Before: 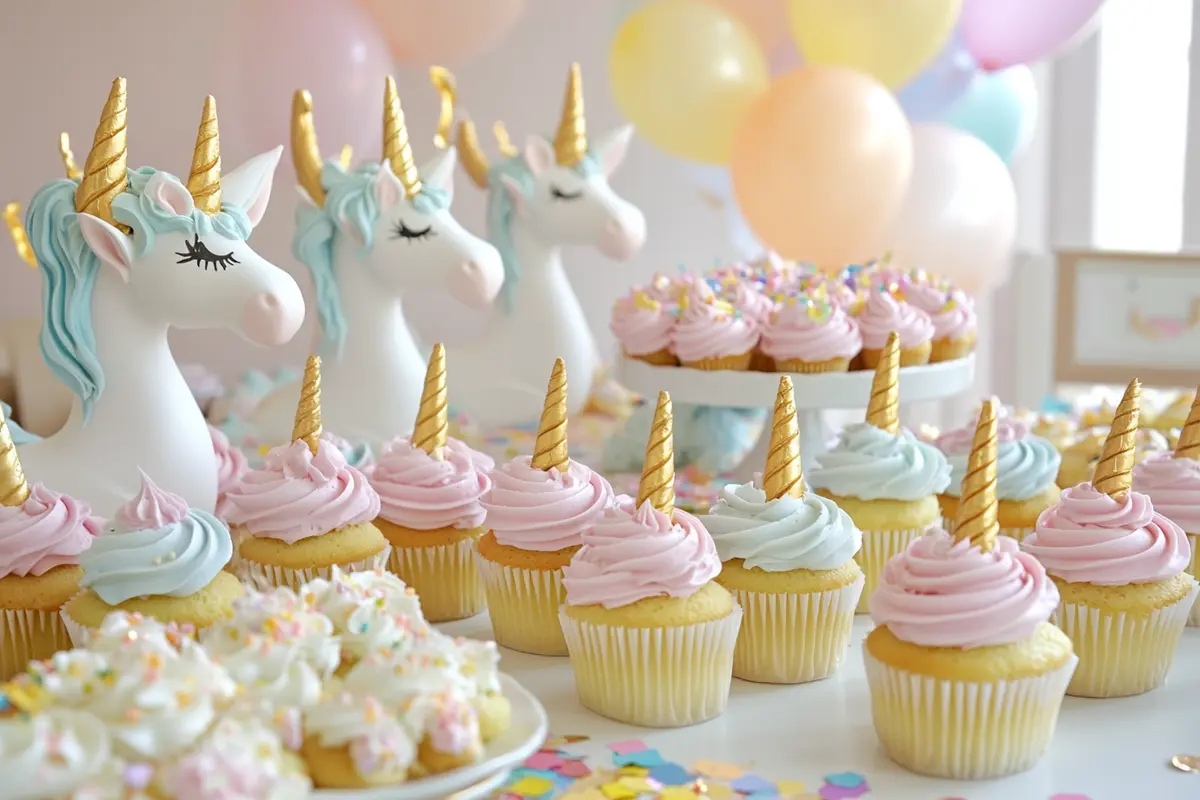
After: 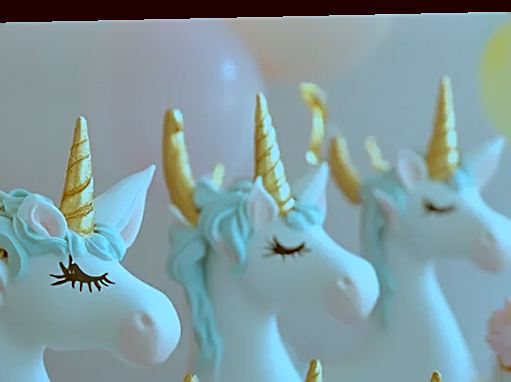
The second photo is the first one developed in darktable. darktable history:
white balance: red 0.983, blue 1.036
color calibration: illuminant F (fluorescent), F source F9 (Cool White Deluxe 4150 K) – high CRI, x 0.374, y 0.373, temperature 4158.34 K
sharpen: on, module defaults
color correction: highlights a* -14.62, highlights b* -16.22, shadows a* 10.12, shadows b* 29.4
shadows and highlights: low approximation 0.01, soften with gaussian
exposure: exposure -0.462 EV, compensate highlight preservation false
crop and rotate: left 10.817%, top 0.062%, right 47.194%, bottom 53.626%
rotate and perspective: rotation -1.24°, automatic cropping off
